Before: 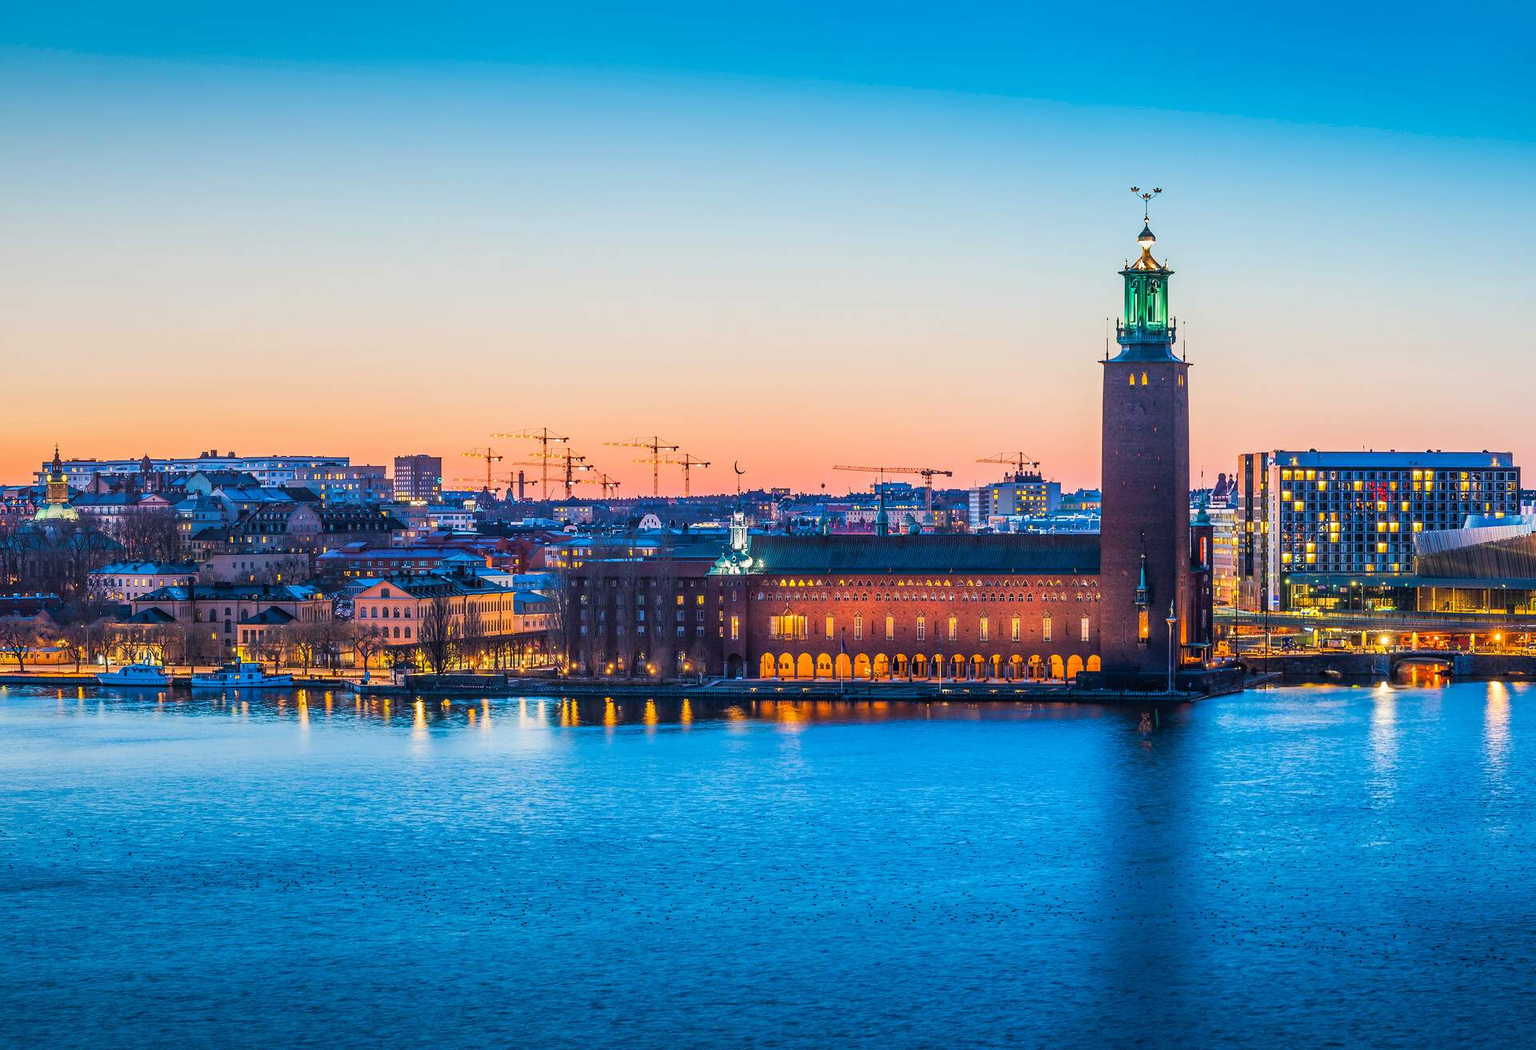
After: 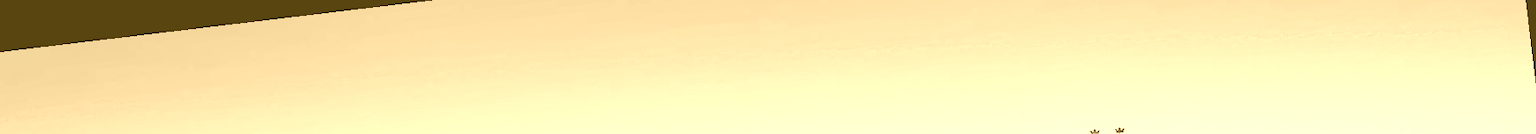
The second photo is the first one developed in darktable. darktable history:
colorize: hue 36°, source mix 100%
rotate and perspective: rotation -6.83°, automatic cropping off
crop and rotate: left 9.644%, top 9.491%, right 6.021%, bottom 80.509%
